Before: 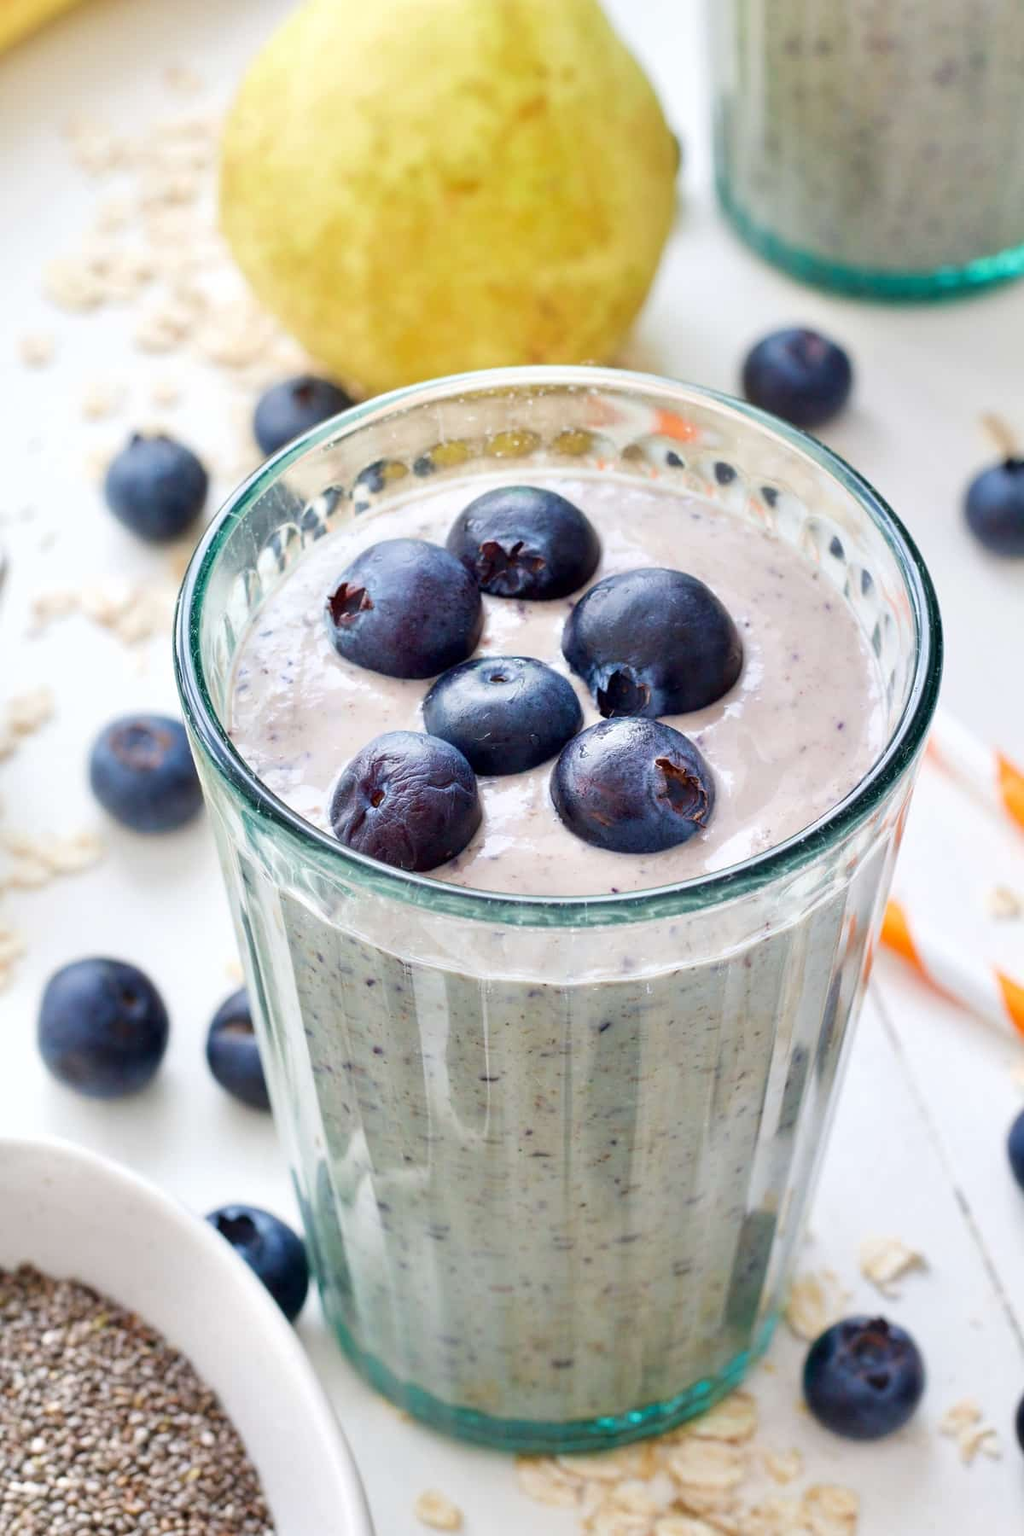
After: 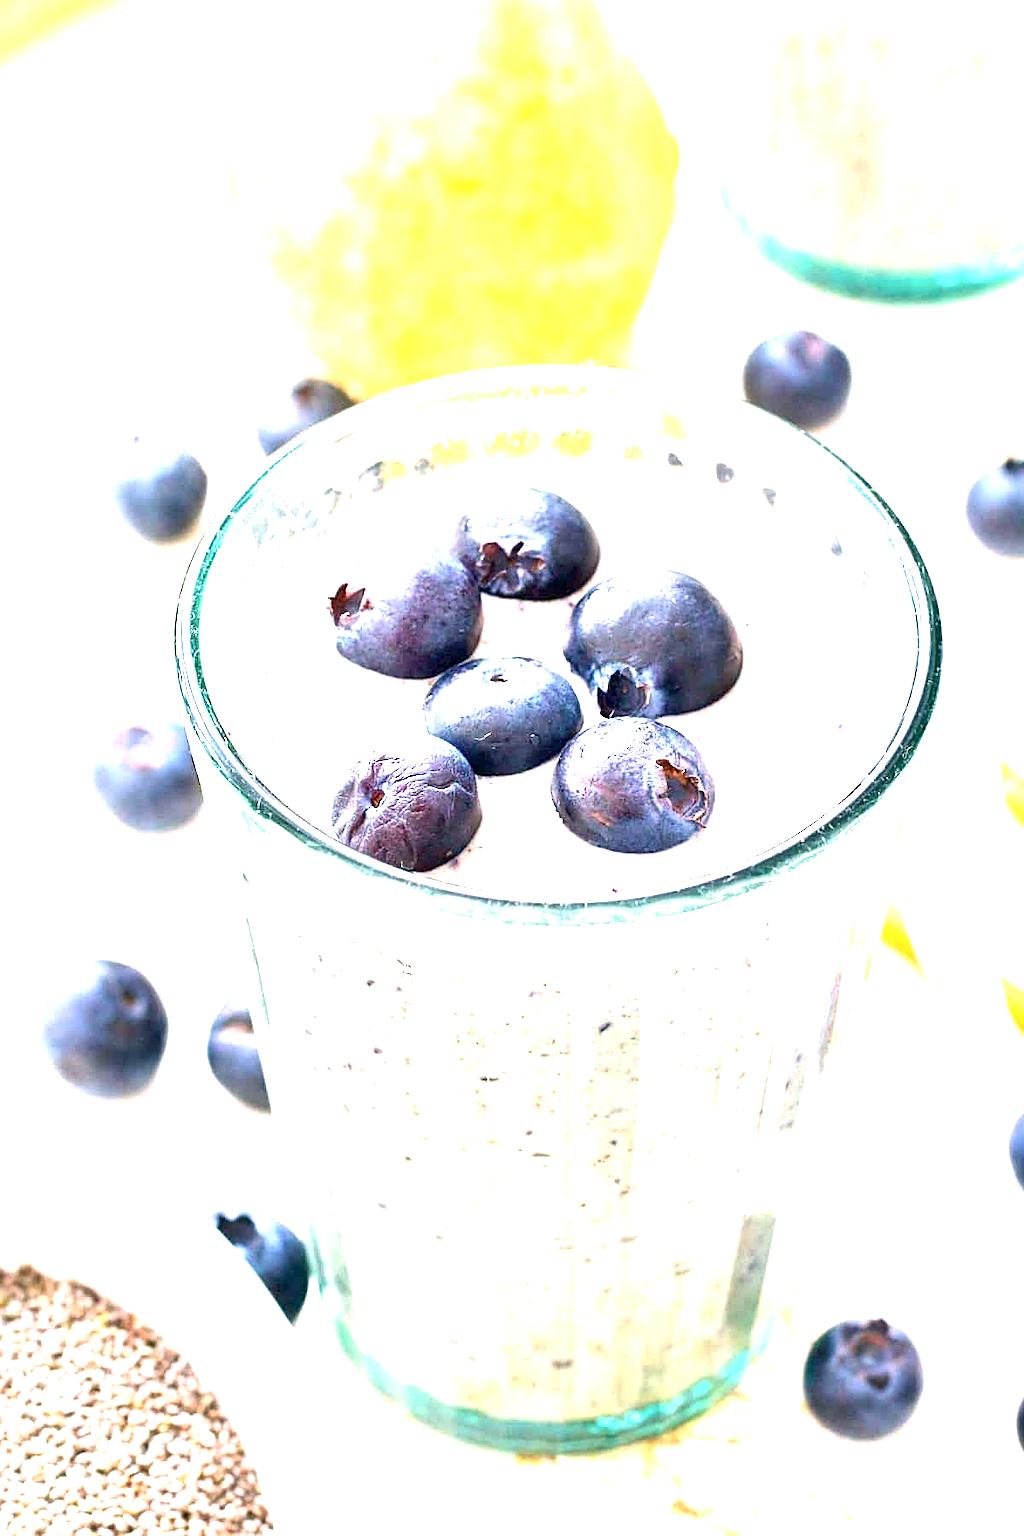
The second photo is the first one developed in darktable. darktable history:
exposure: exposure 2.273 EV, compensate exposure bias true, compensate highlight preservation false
sharpen: amount 0.534
color correction: highlights a* 4.31, highlights b* 4.91, shadows a* -7.42, shadows b* 4.72
contrast brightness saturation: saturation -0.057
